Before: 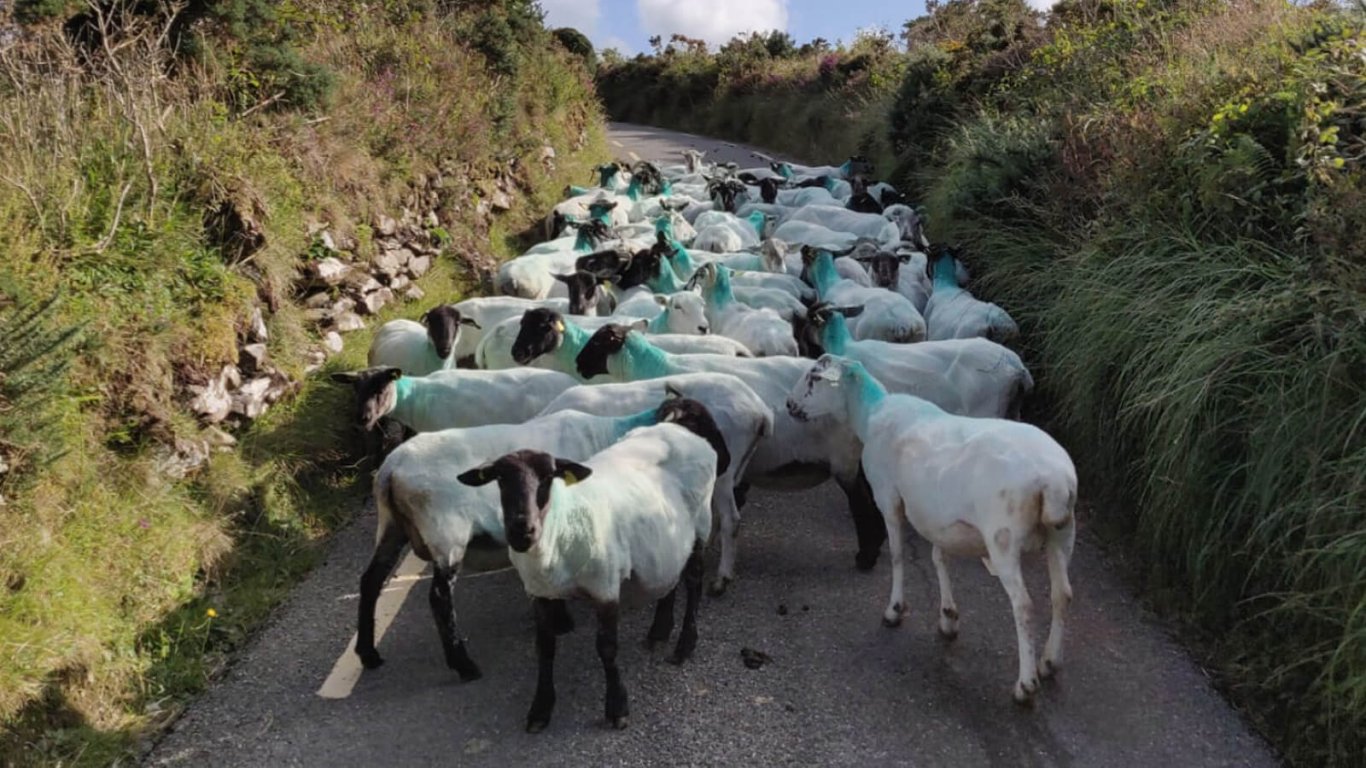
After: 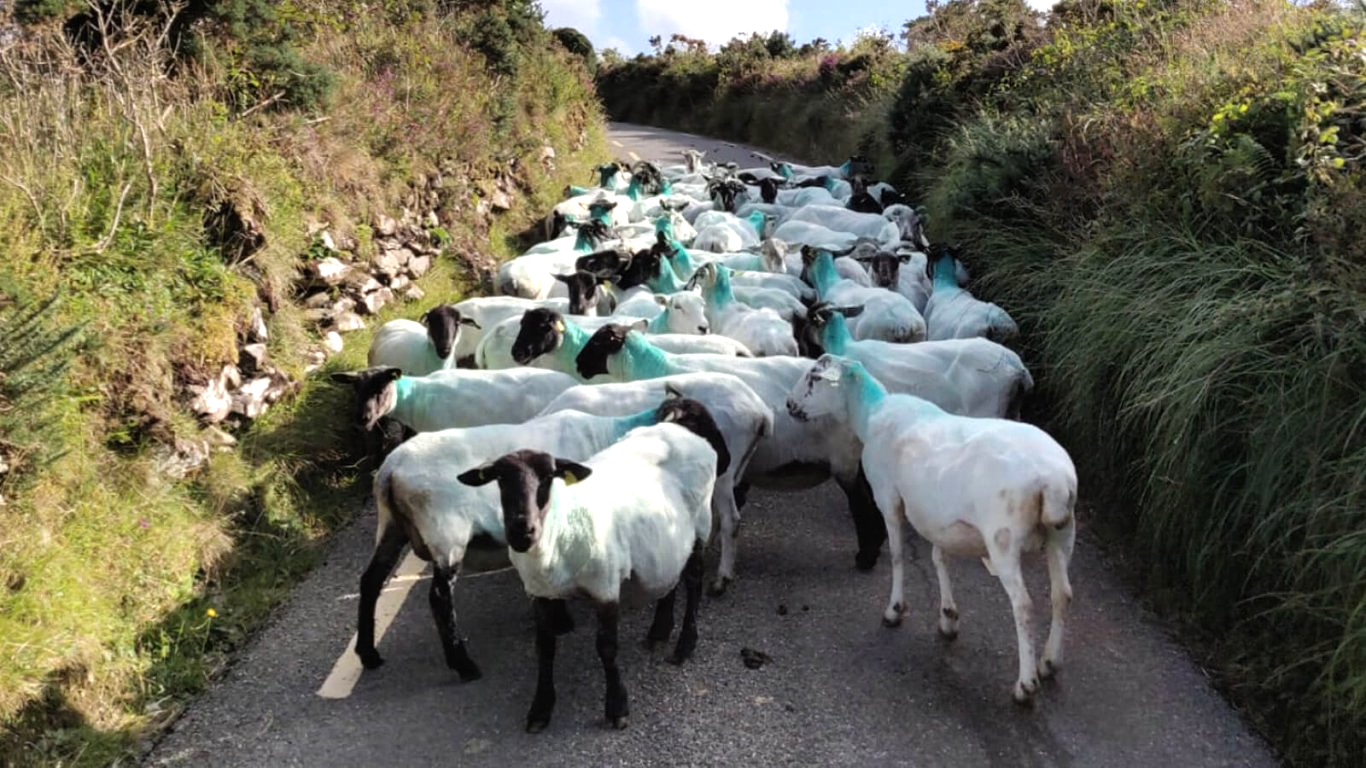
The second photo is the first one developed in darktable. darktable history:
tone equalizer: -8 EV -0.75 EV, -7 EV -0.67 EV, -6 EV -0.575 EV, -5 EV -0.396 EV, -3 EV 0.388 EV, -2 EV 0.6 EV, -1 EV 0.694 EV, +0 EV 0.768 EV
